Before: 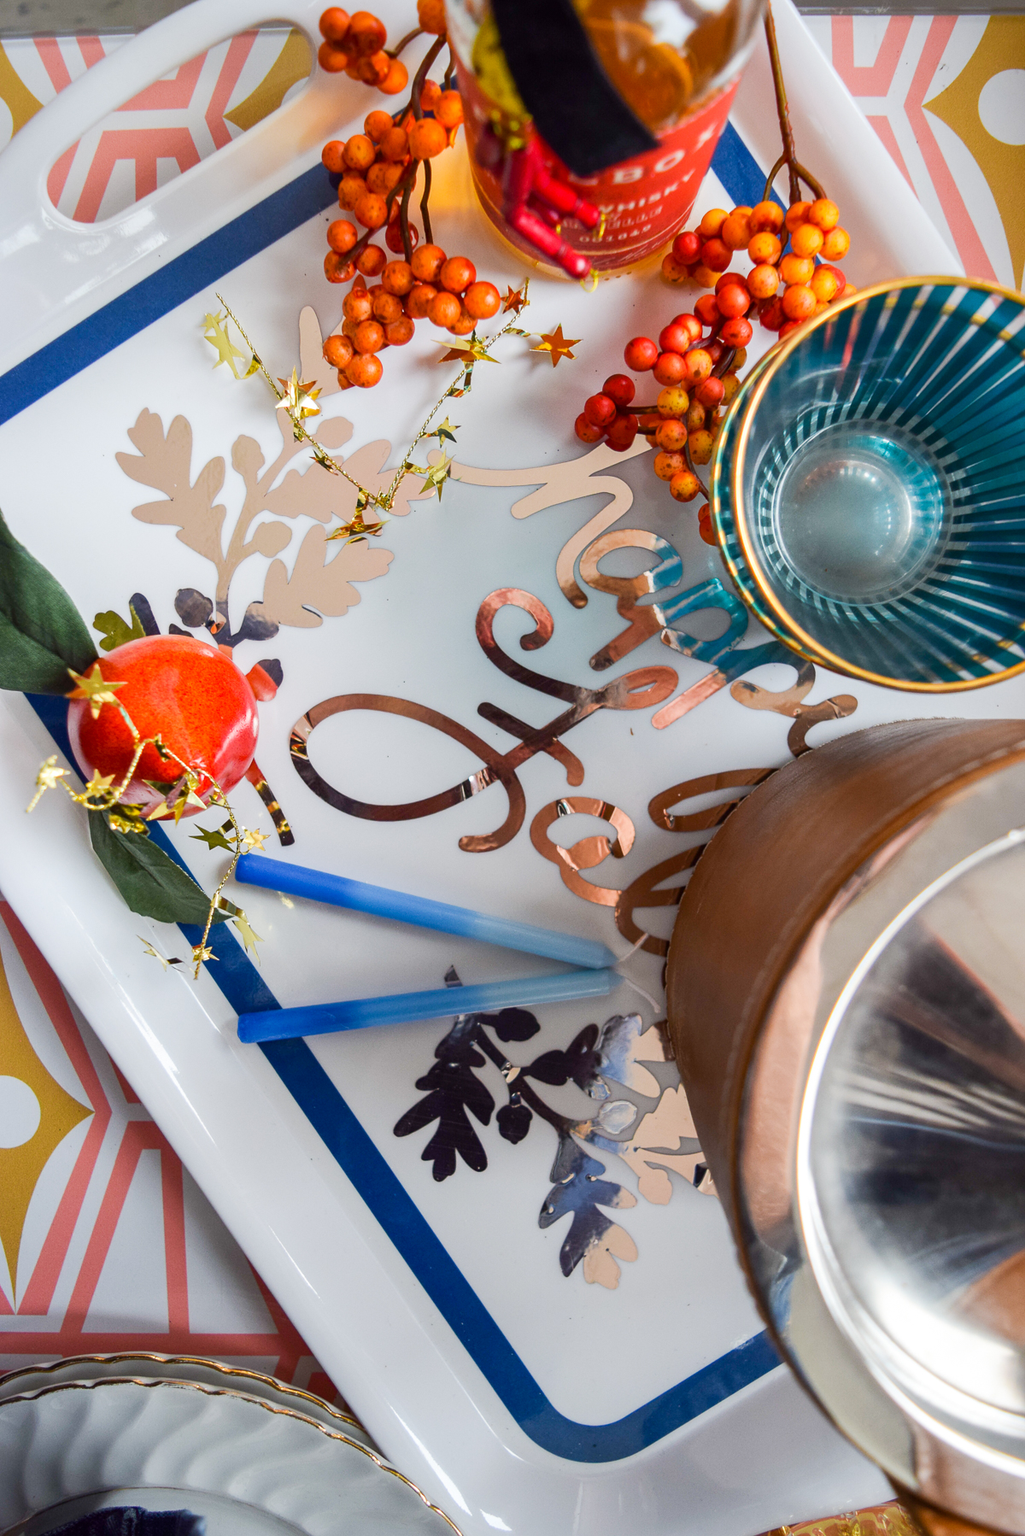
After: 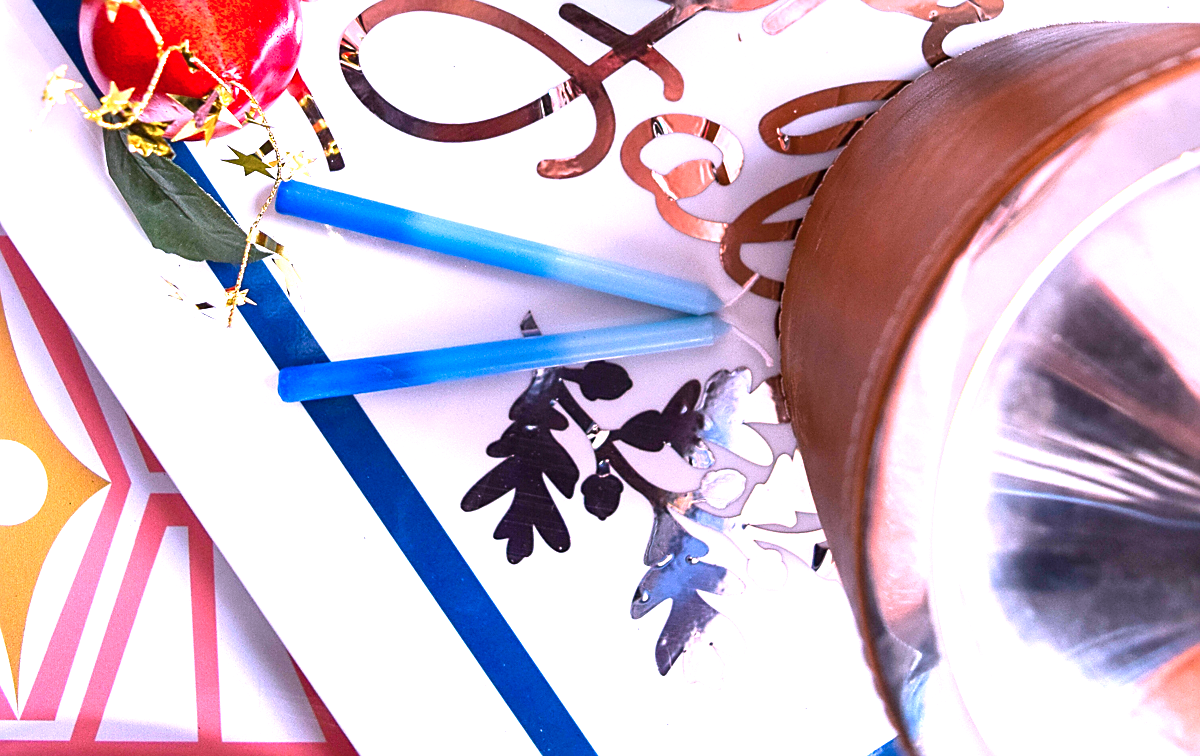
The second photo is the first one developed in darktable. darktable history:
exposure: black level correction 0, exposure 1.379 EV, compensate exposure bias true, compensate highlight preservation false
tone equalizer: on, module defaults
graduated density: on, module defaults
color correction: highlights a* 15.03, highlights b* -25.07
crop: top 45.551%, bottom 12.262%
sharpen: on, module defaults
color balance: contrast 8.5%, output saturation 105%
